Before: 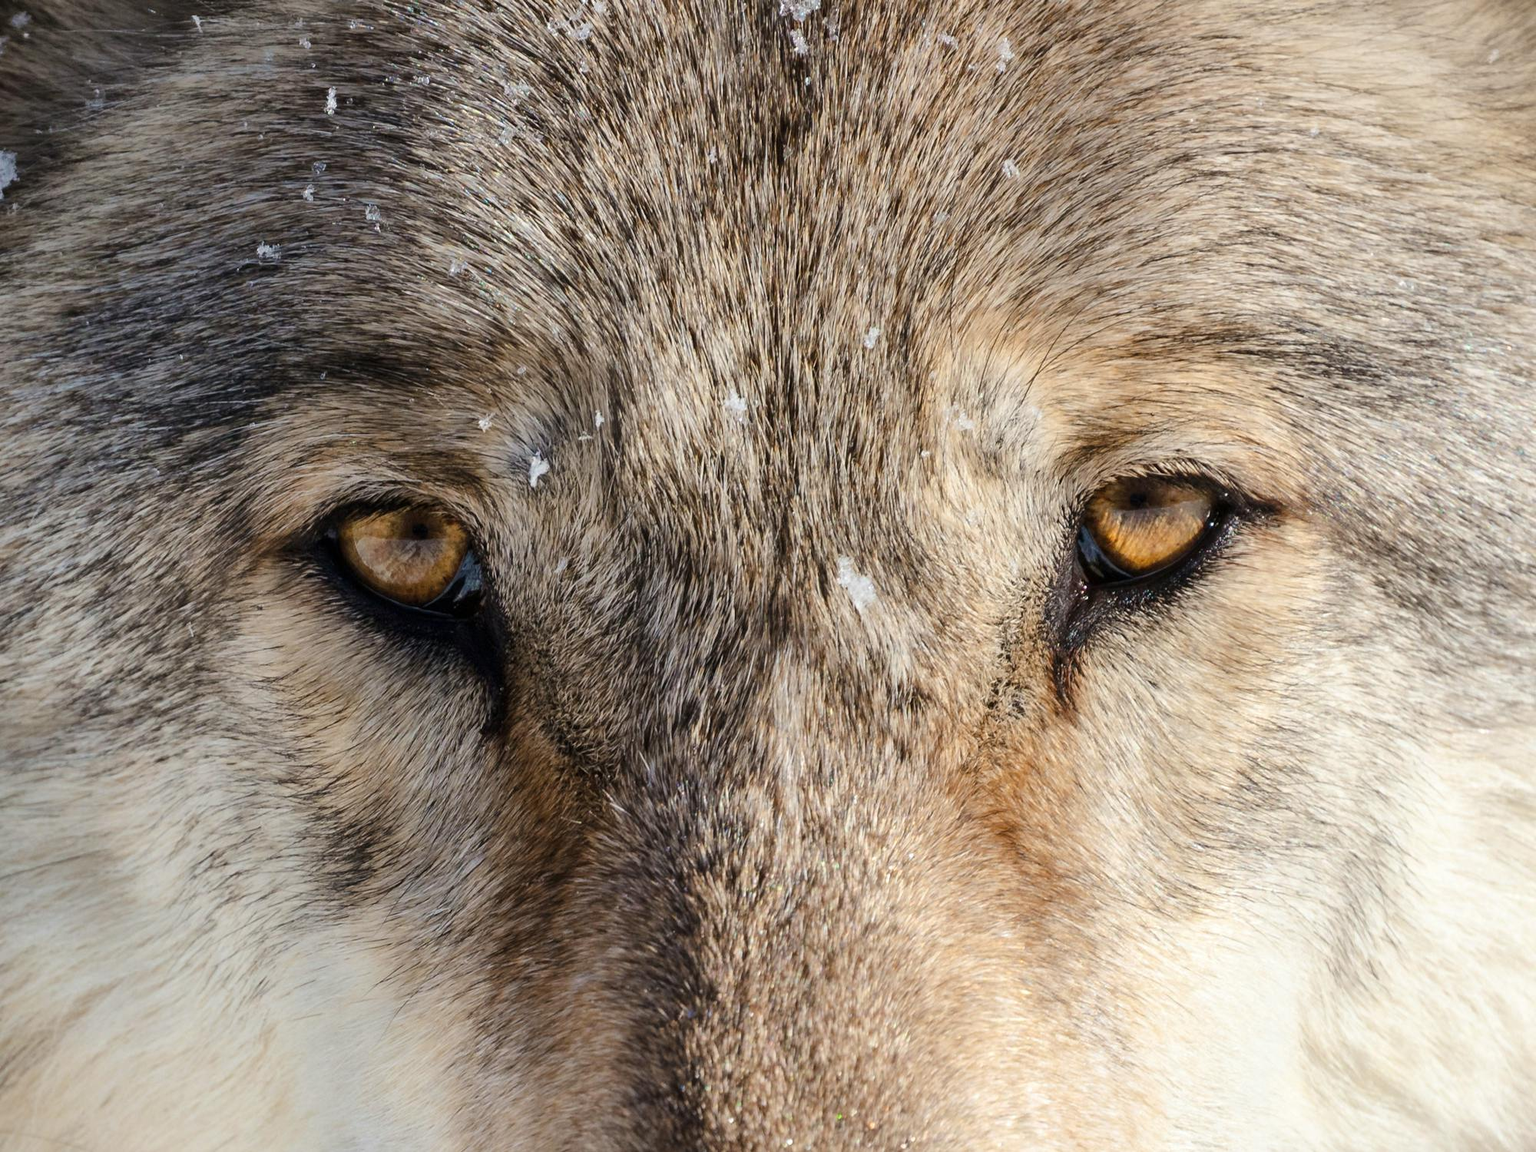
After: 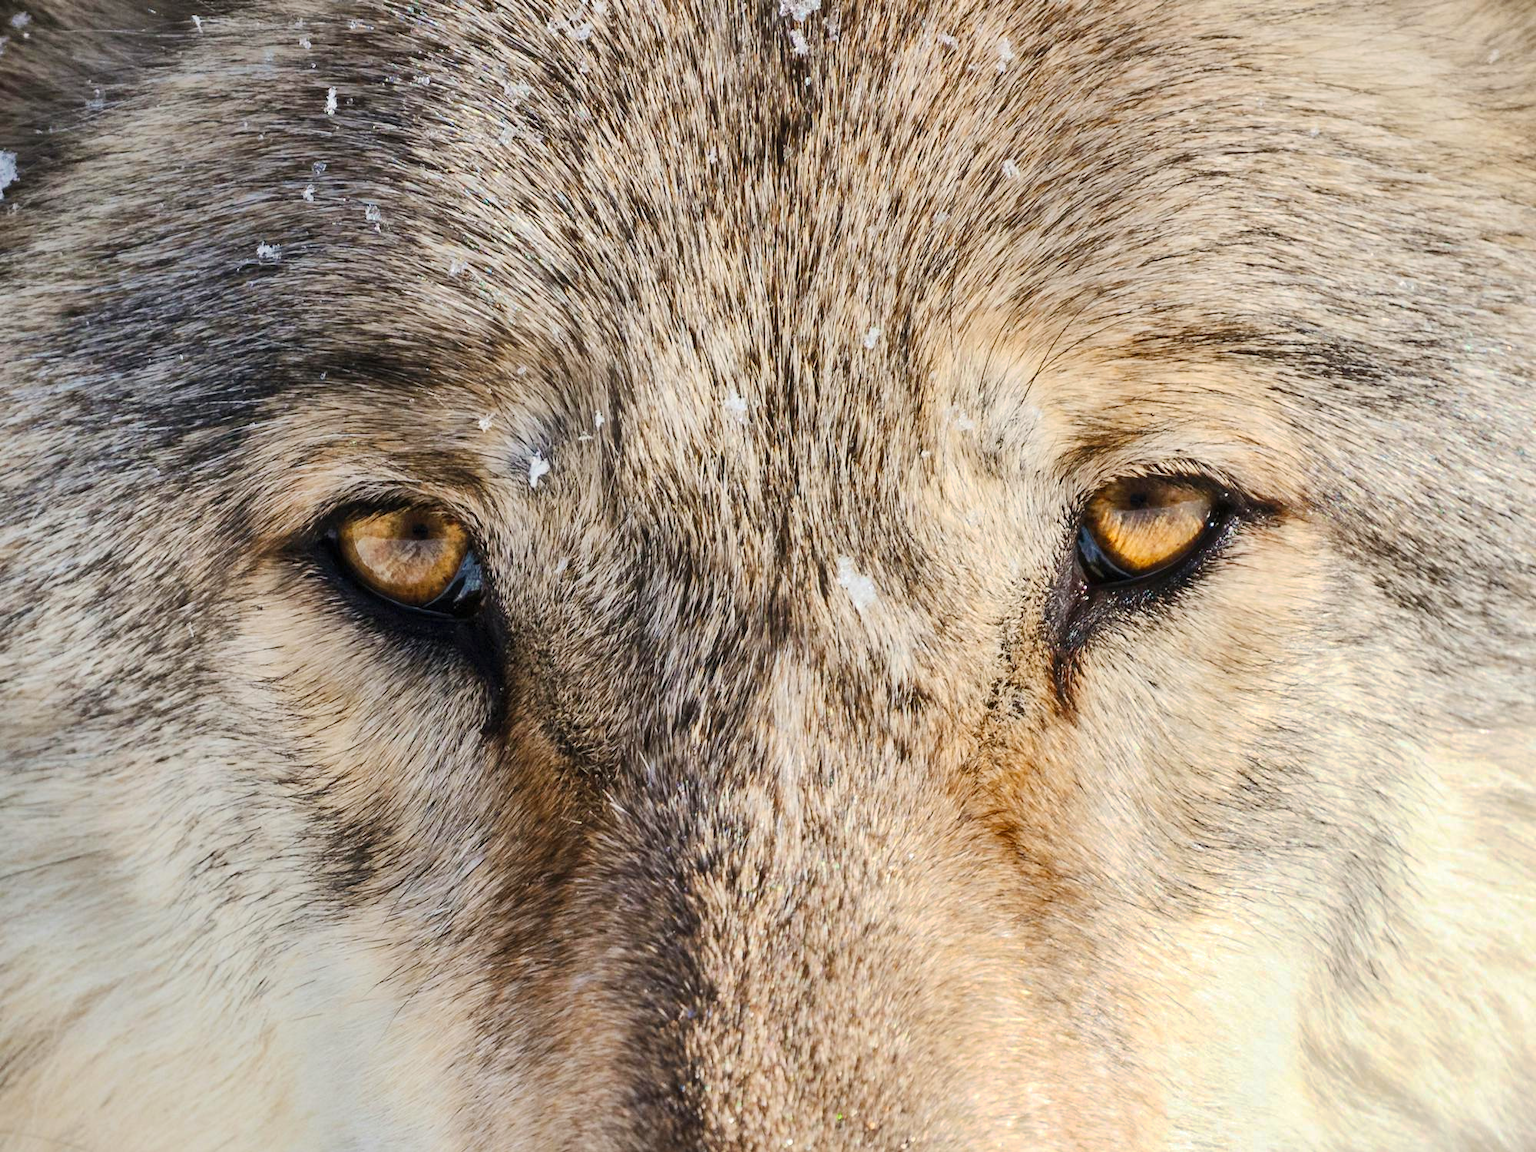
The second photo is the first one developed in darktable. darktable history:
contrast brightness saturation: contrast 0.196, brightness 0.163, saturation 0.219
base curve: curves: ch0 [(0, 0) (0.235, 0.266) (0.503, 0.496) (0.786, 0.72) (1, 1)], preserve colors none
shadows and highlights: shadows 39.77, highlights -52.67, low approximation 0.01, soften with gaussian
